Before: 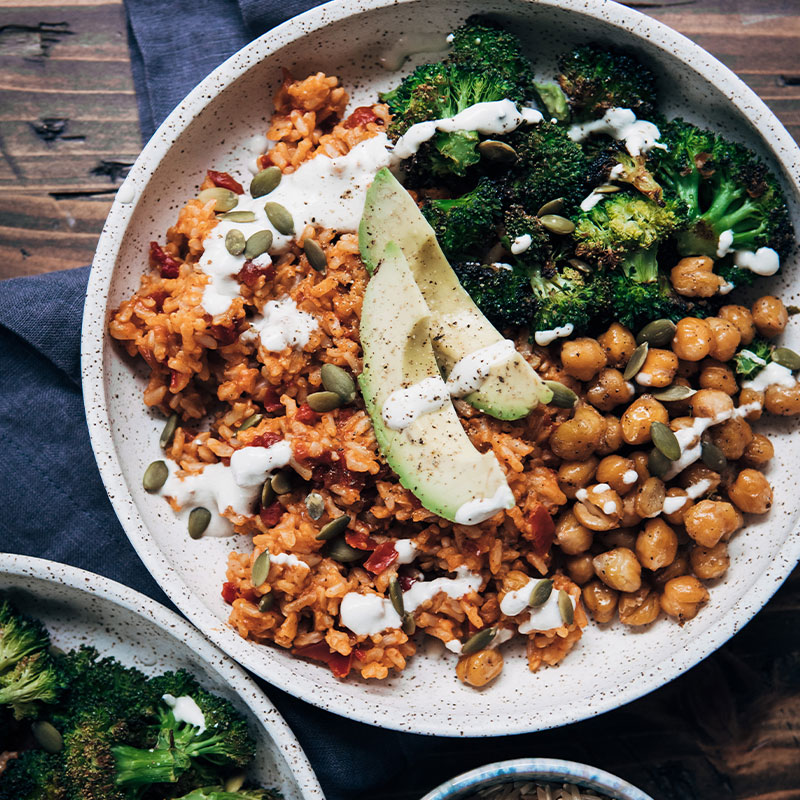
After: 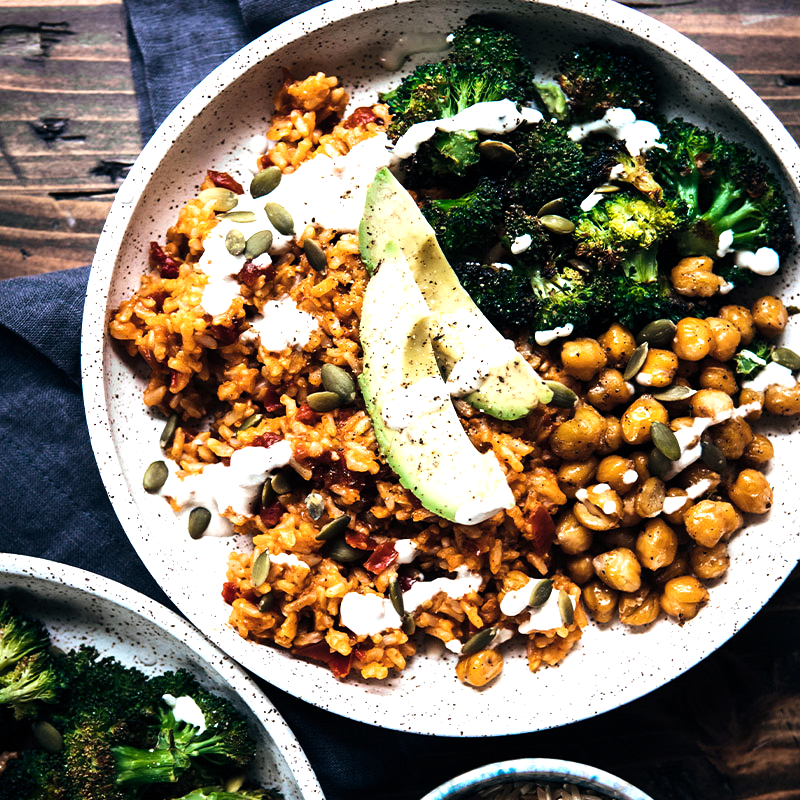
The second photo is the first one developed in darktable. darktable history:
tone equalizer: -8 EV -1.08 EV, -7 EV -1.01 EV, -6 EV -0.867 EV, -5 EV -0.578 EV, -3 EV 0.578 EV, -2 EV 0.867 EV, -1 EV 1.01 EV, +0 EV 1.08 EV, edges refinement/feathering 500, mask exposure compensation -1.57 EV, preserve details no
color correction: saturation 0.85
color balance rgb: perceptual saturation grading › global saturation 25%, global vibrance 20%
